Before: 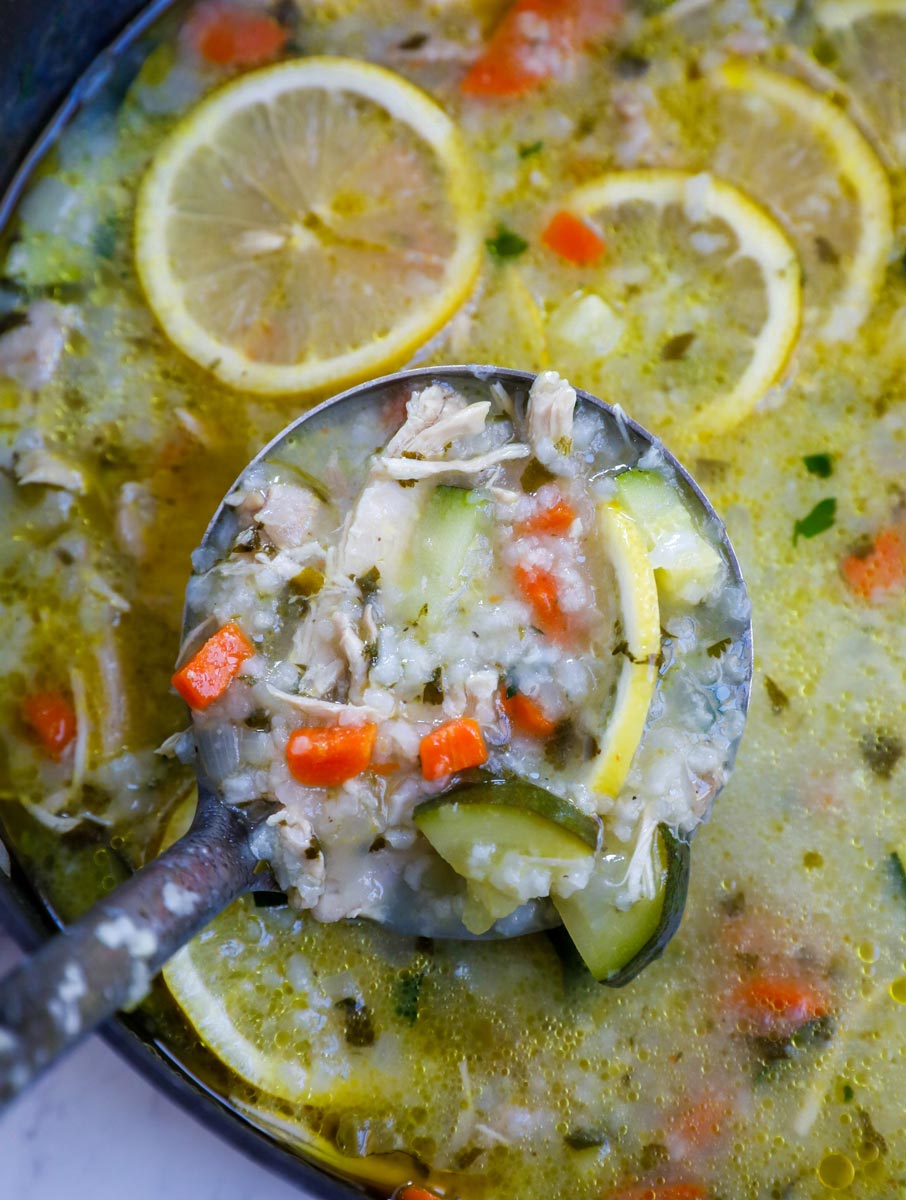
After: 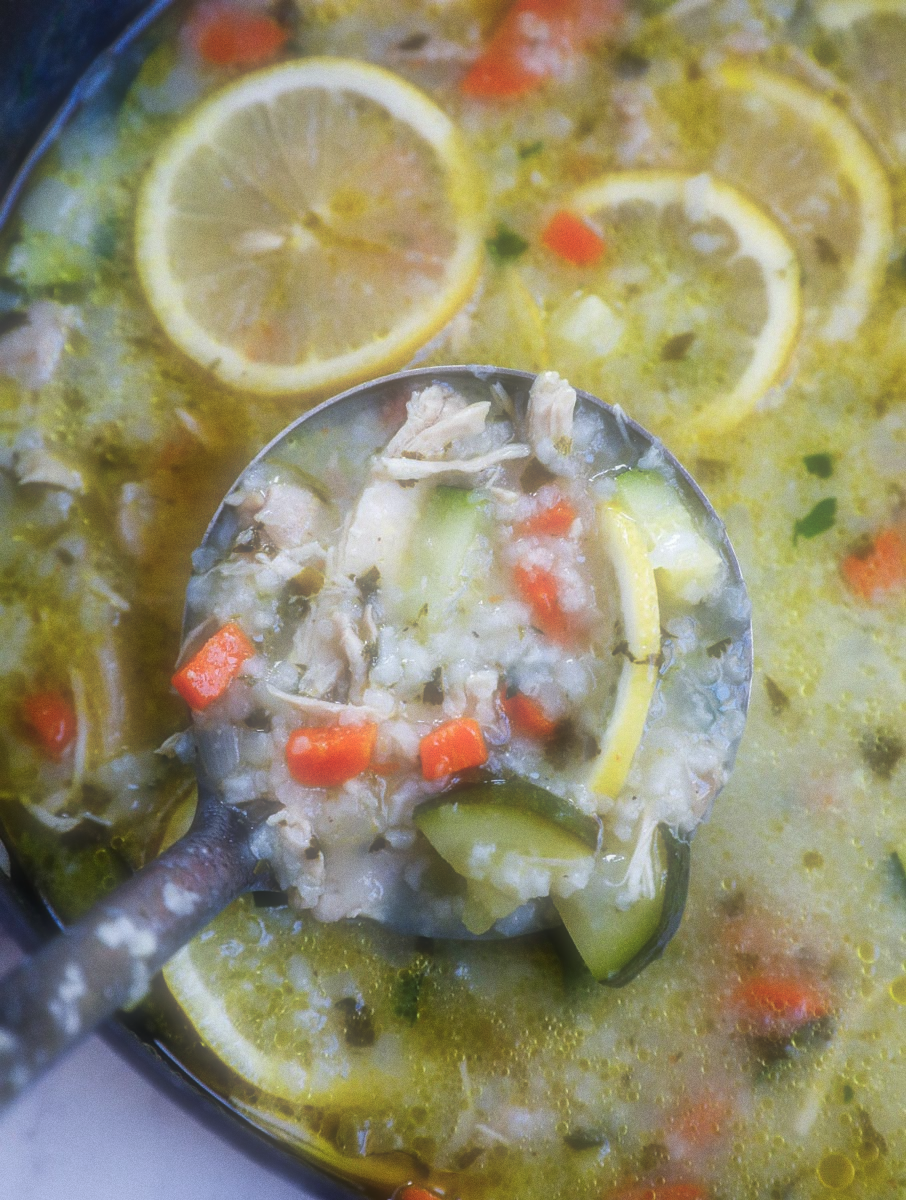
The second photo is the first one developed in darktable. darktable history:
soften: size 60.24%, saturation 65.46%, brightness 0.506 EV, mix 25.7%
grain: on, module defaults
